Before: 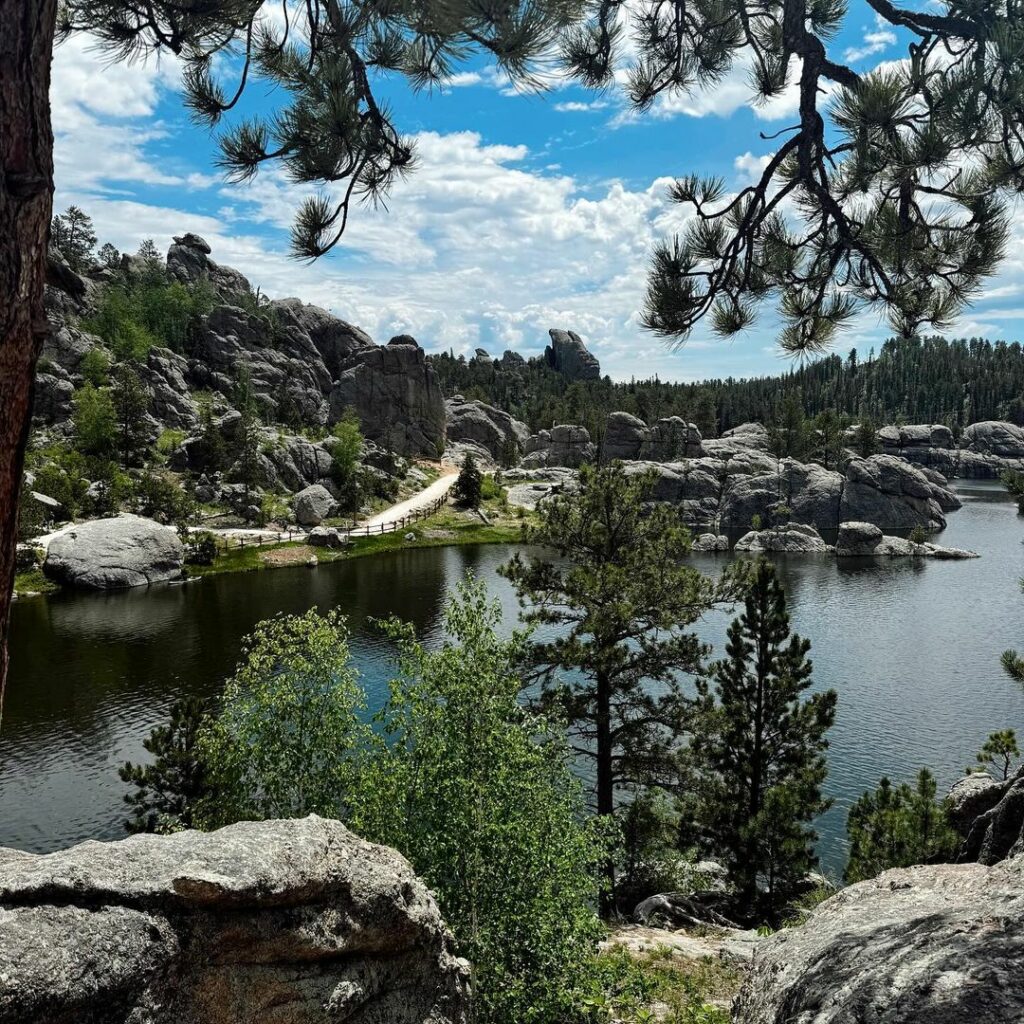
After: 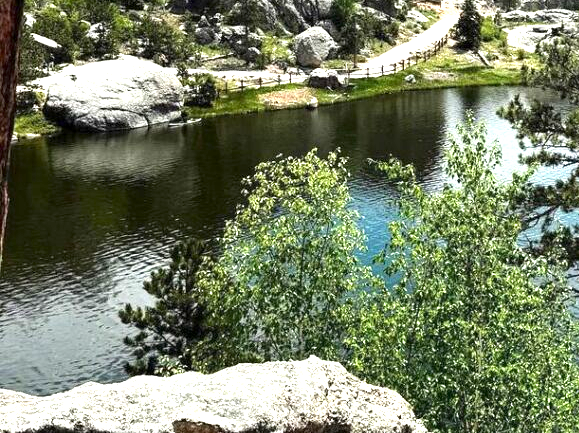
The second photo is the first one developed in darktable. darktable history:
crop: top 44.757%, right 43.454%, bottom 12.867%
exposure: exposure 1.512 EV, compensate highlight preservation false
